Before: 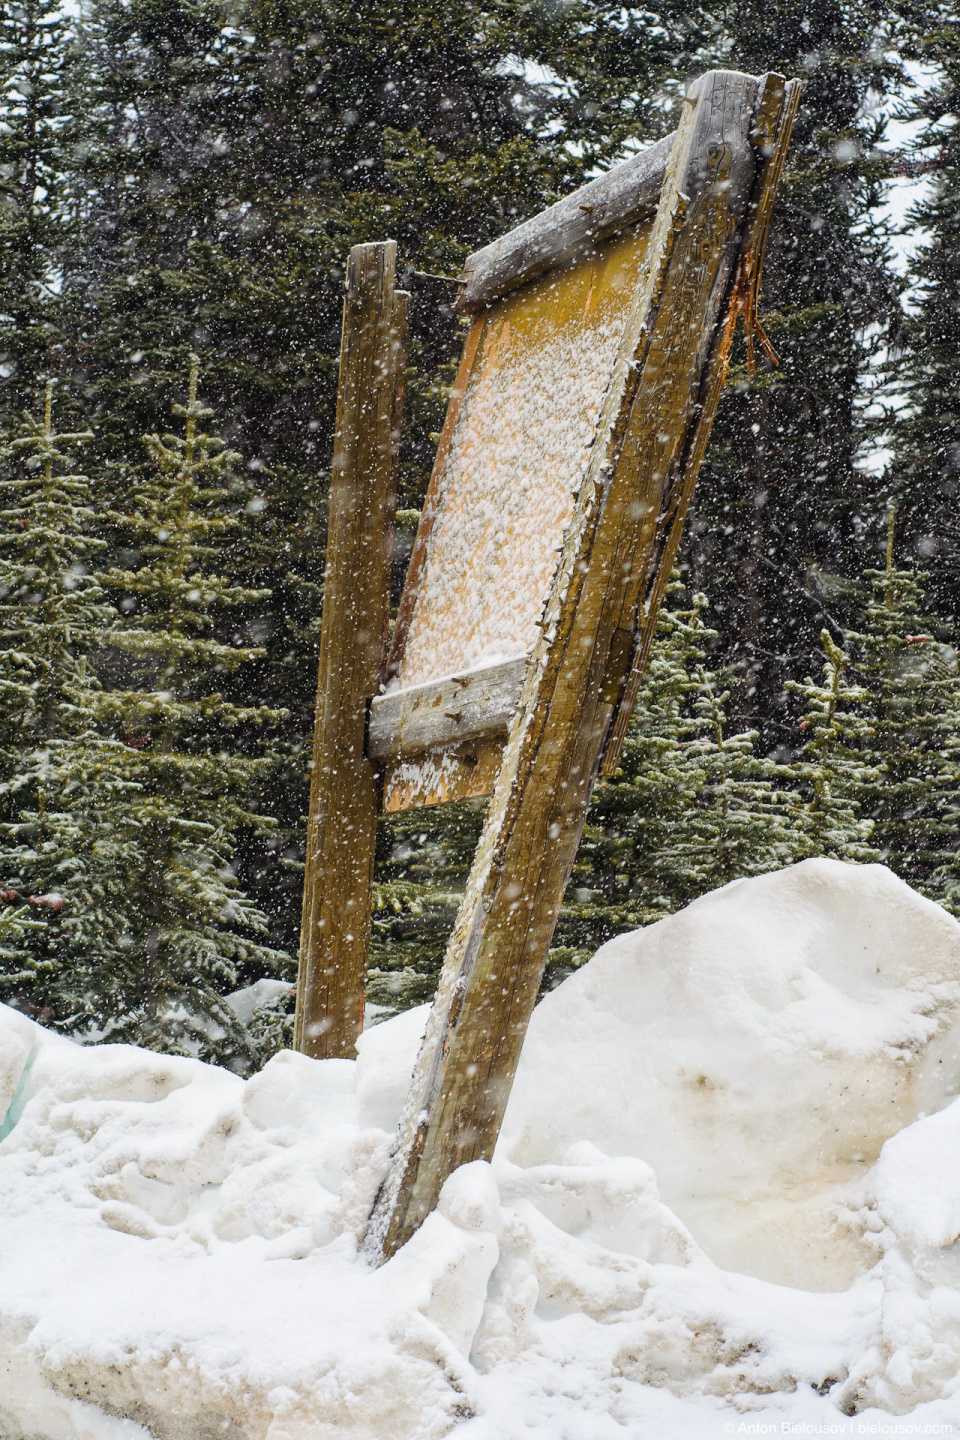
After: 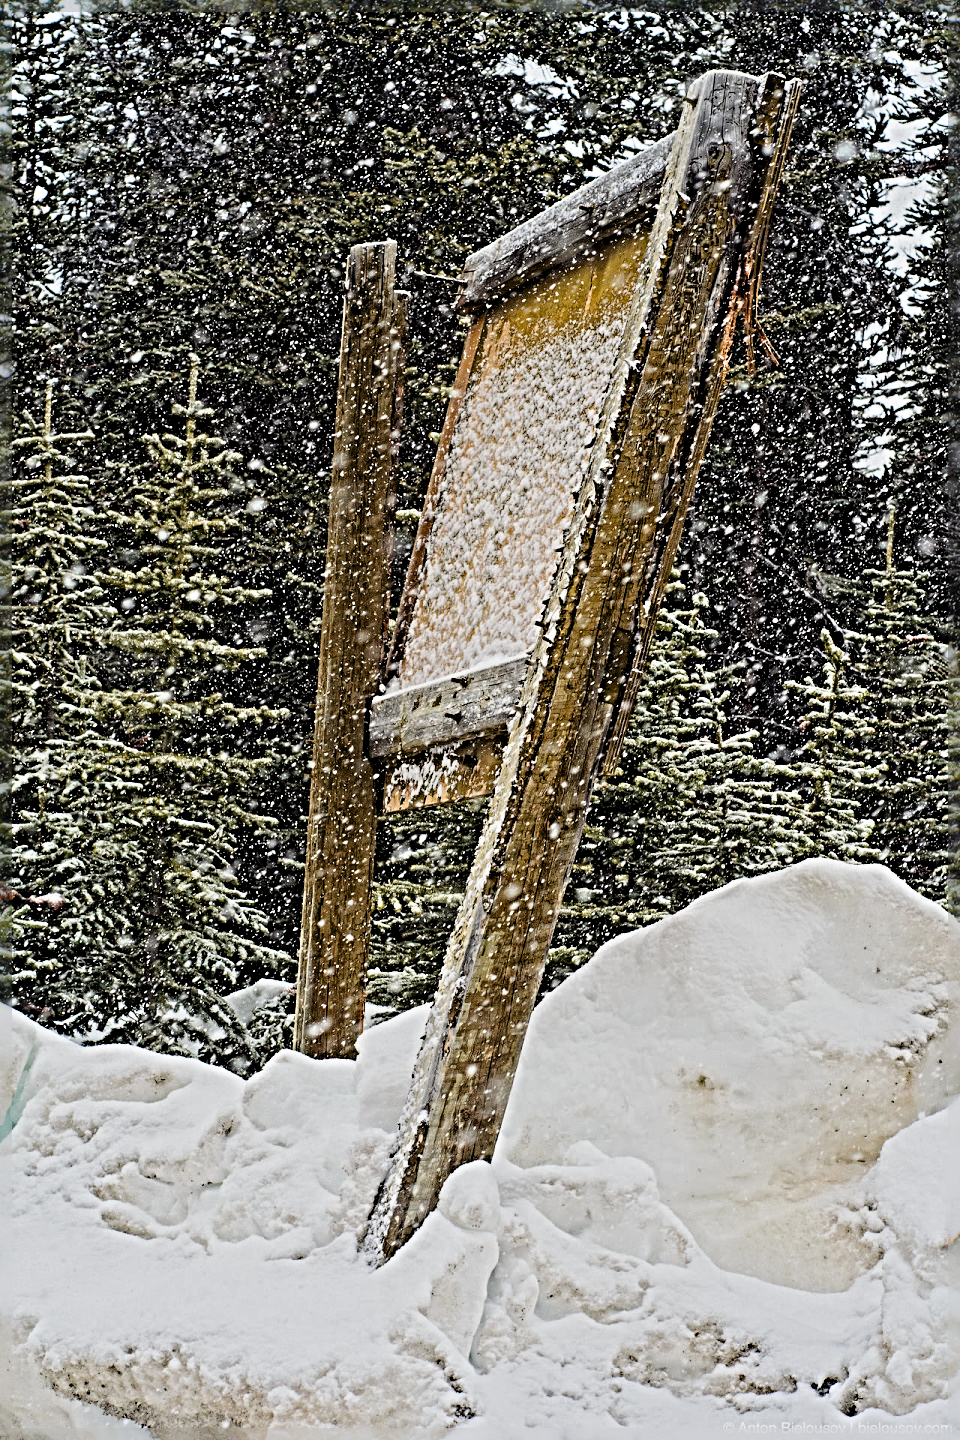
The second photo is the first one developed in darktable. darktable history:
sharpen: radius 6.278, amount 1.807, threshold 0.003
filmic rgb: black relative exposure -16 EV, white relative exposure 4.04 EV, target black luminance 0%, hardness 7.56, latitude 73.11%, contrast 0.909, highlights saturation mix 11.11%, shadows ↔ highlights balance -0.376%
